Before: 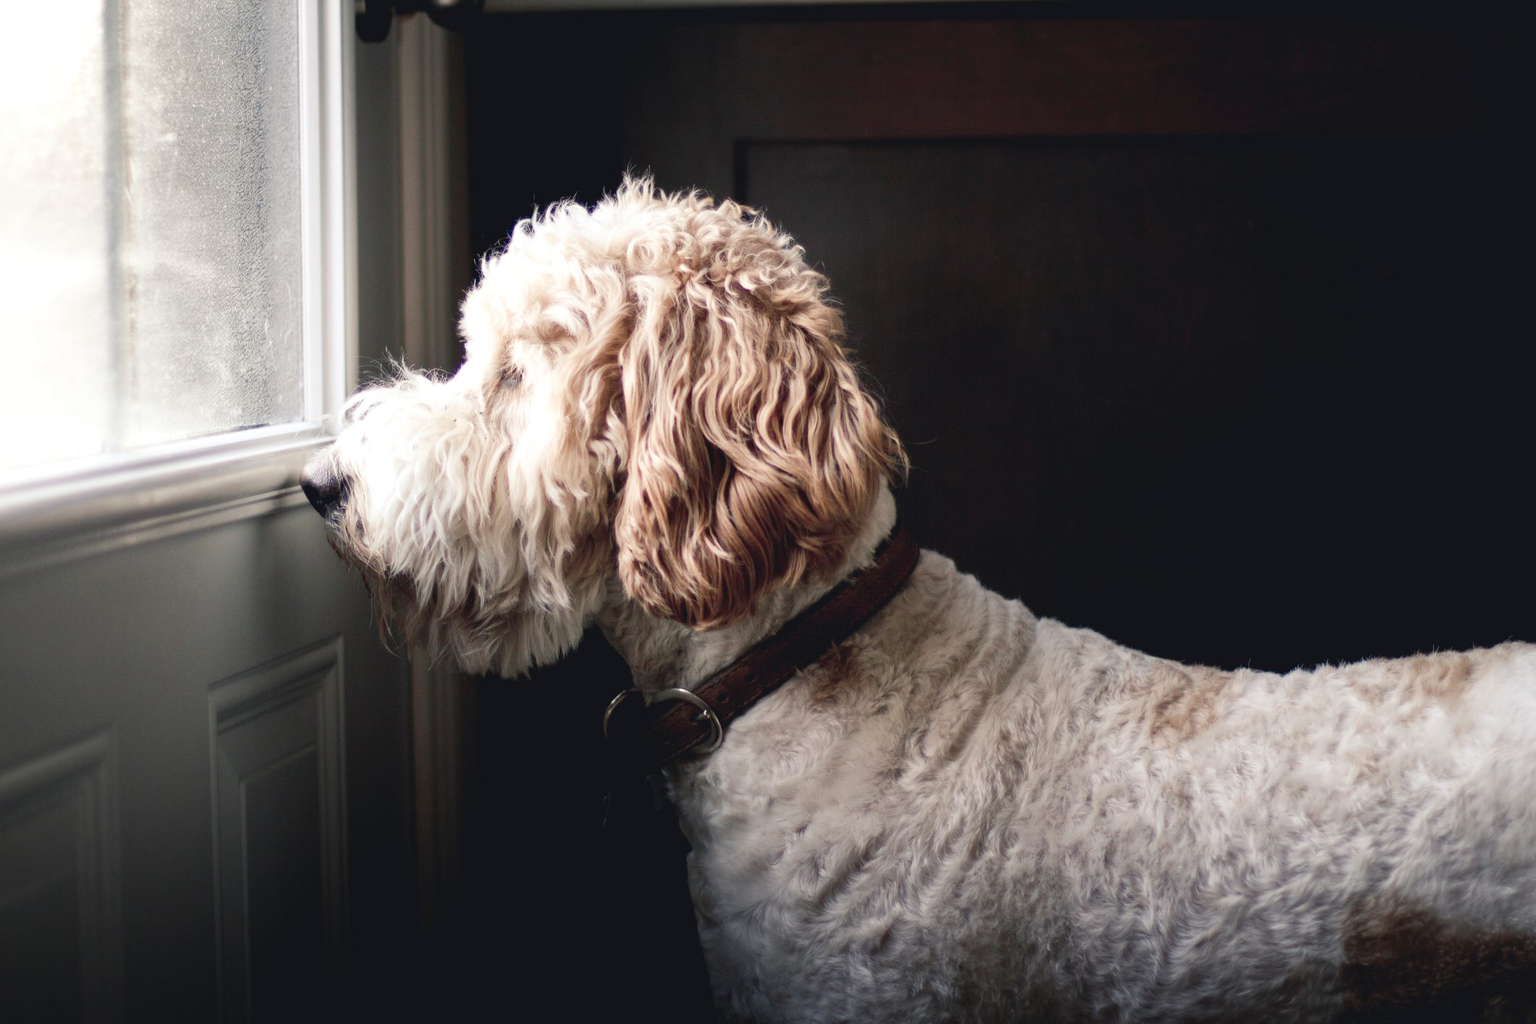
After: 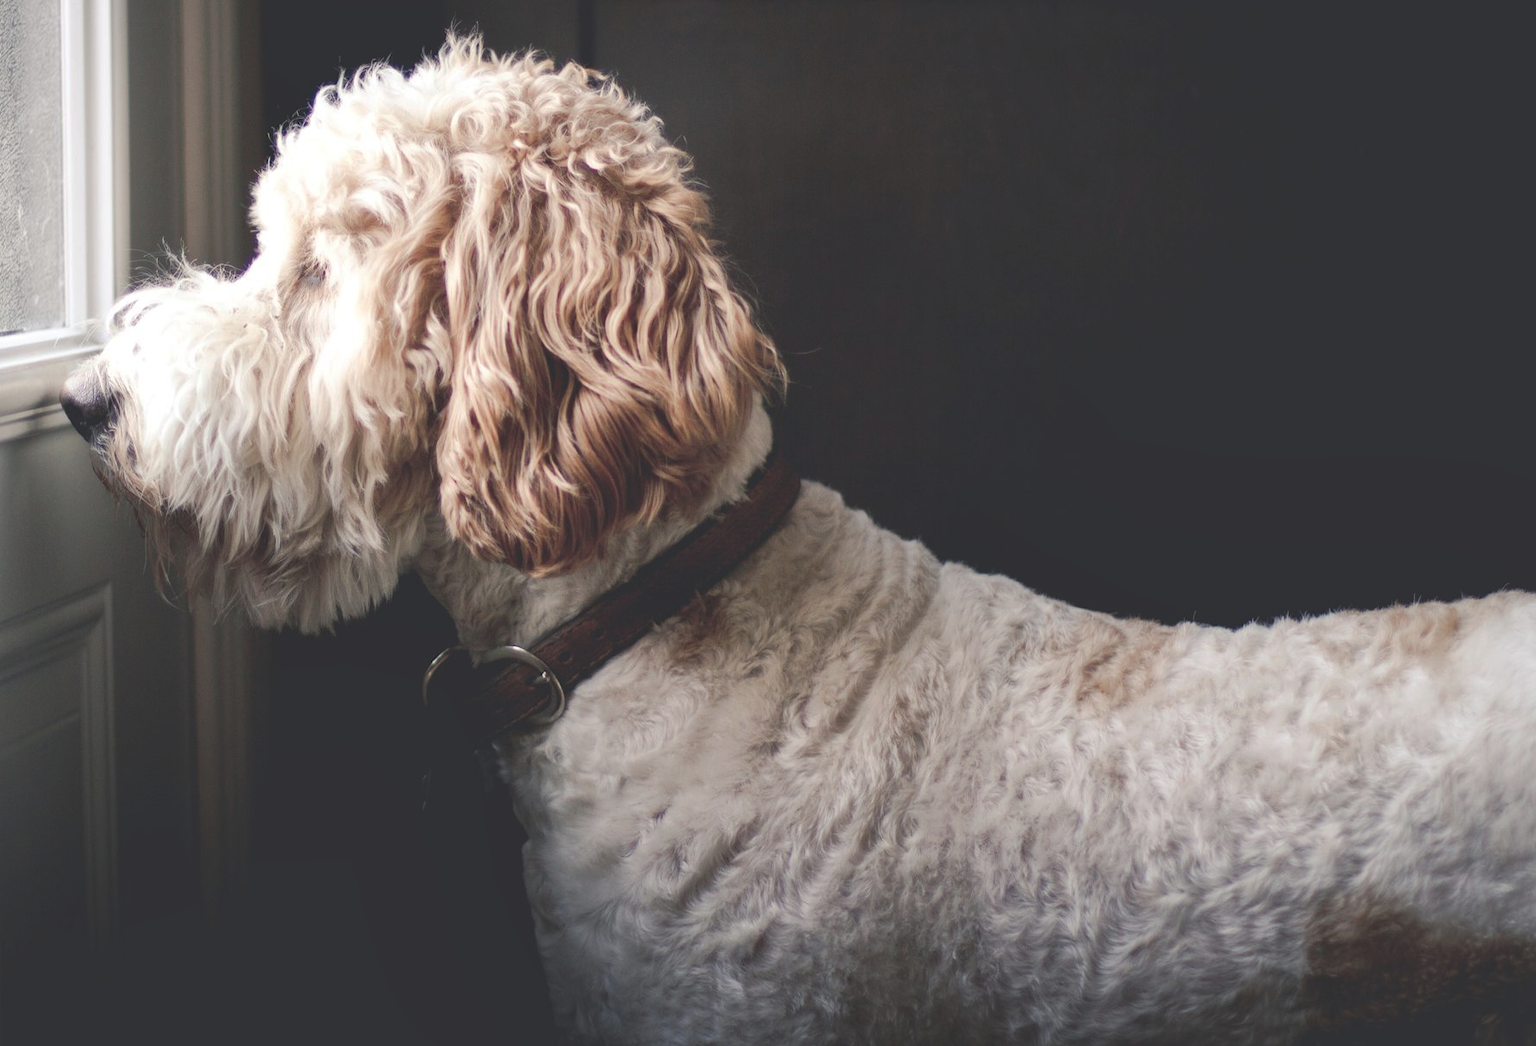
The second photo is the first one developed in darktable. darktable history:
crop: left 16.285%, top 14.489%
tone curve: curves: ch0 [(0, 0) (0.003, 0.125) (0.011, 0.139) (0.025, 0.155) (0.044, 0.174) (0.069, 0.192) (0.1, 0.211) (0.136, 0.234) (0.177, 0.262) (0.224, 0.296) (0.277, 0.337) (0.335, 0.385) (0.399, 0.436) (0.468, 0.5) (0.543, 0.573) (0.623, 0.644) (0.709, 0.713) (0.801, 0.791) (0.898, 0.881) (1, 1)], preserve colors none
shadows and highlights: shadows 24.93, highlights -26.16
